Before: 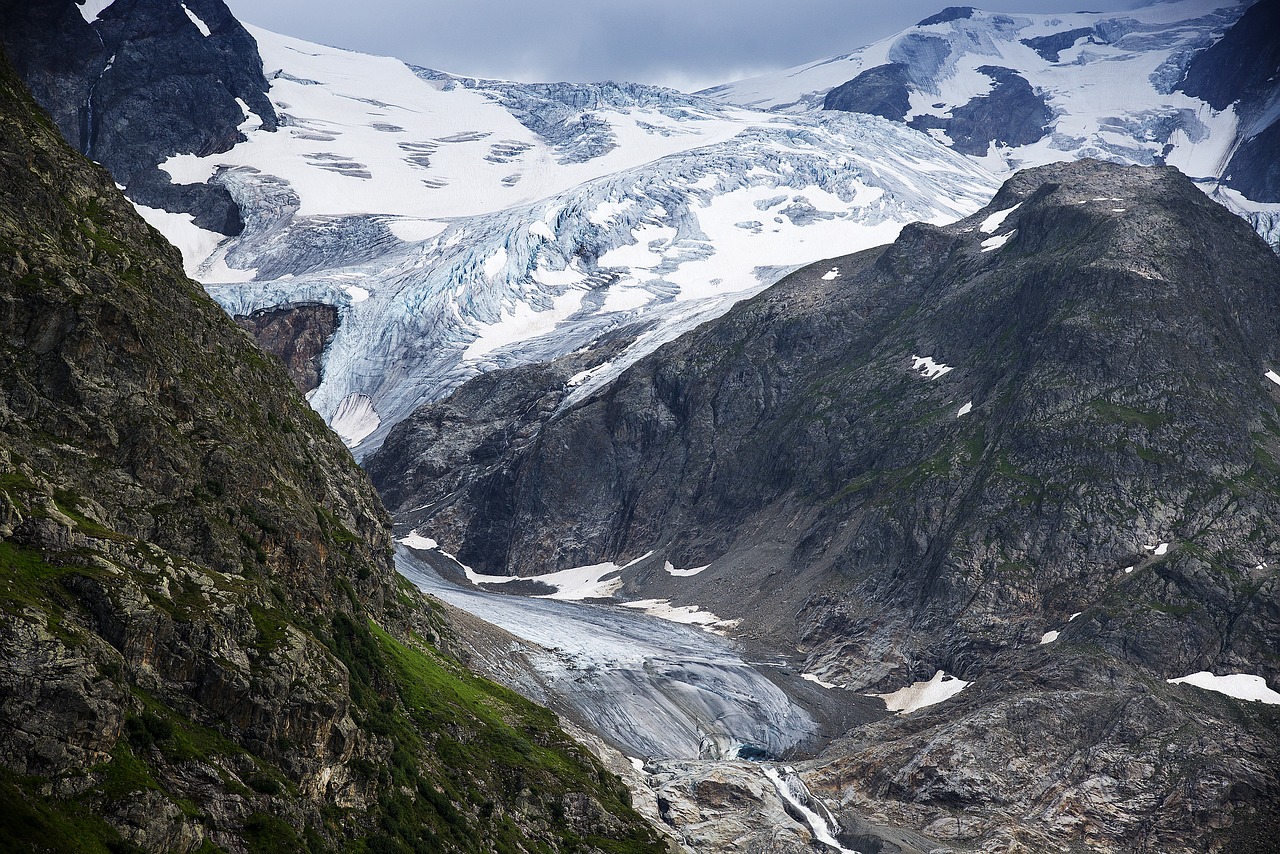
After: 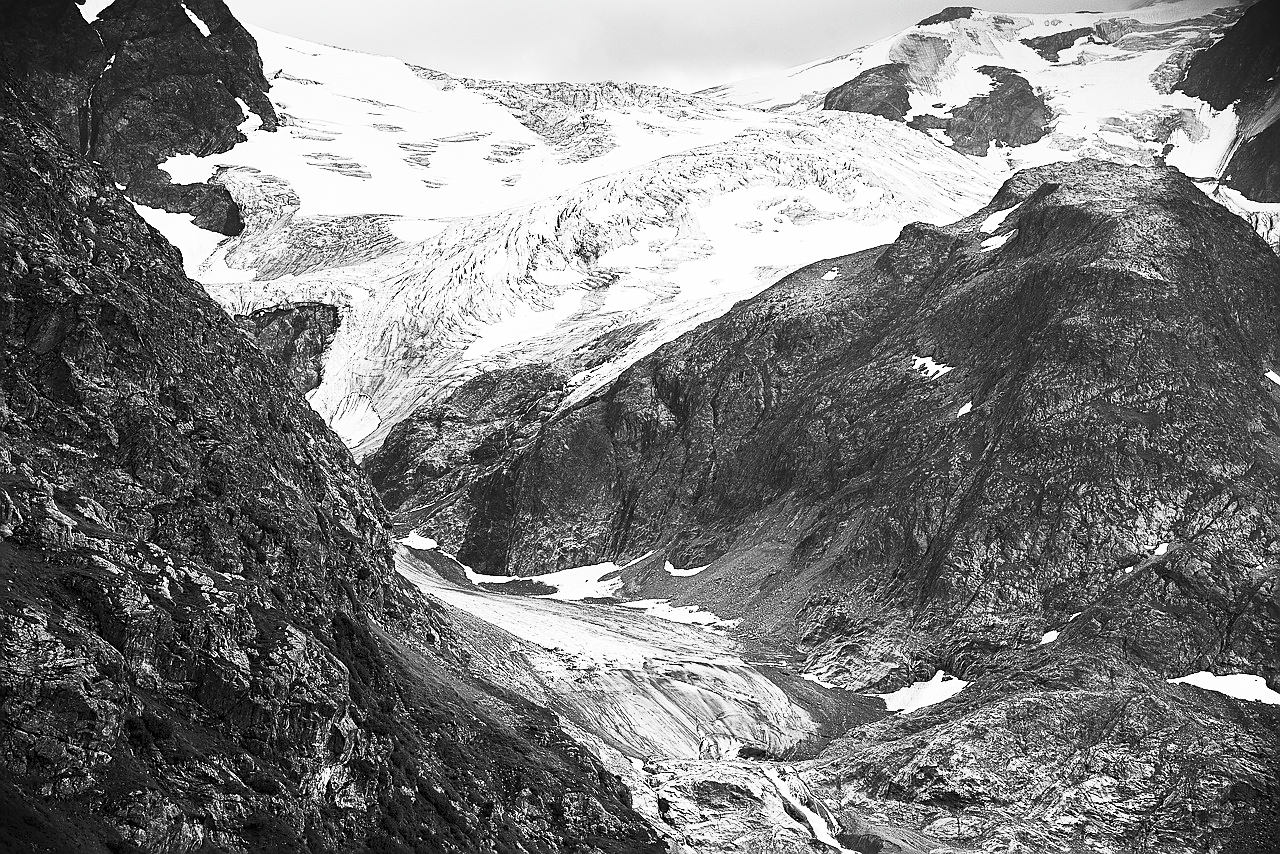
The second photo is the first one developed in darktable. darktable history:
sharpen: on, module defaults
color calibration: illuminant same as pipeline (D50), adaptation none (bypass), x 0.333, y 0.334, temperature 5017.74 K
contrast brightness saturation: contrast 0.521, brightness 0.466, saturation -0.996
